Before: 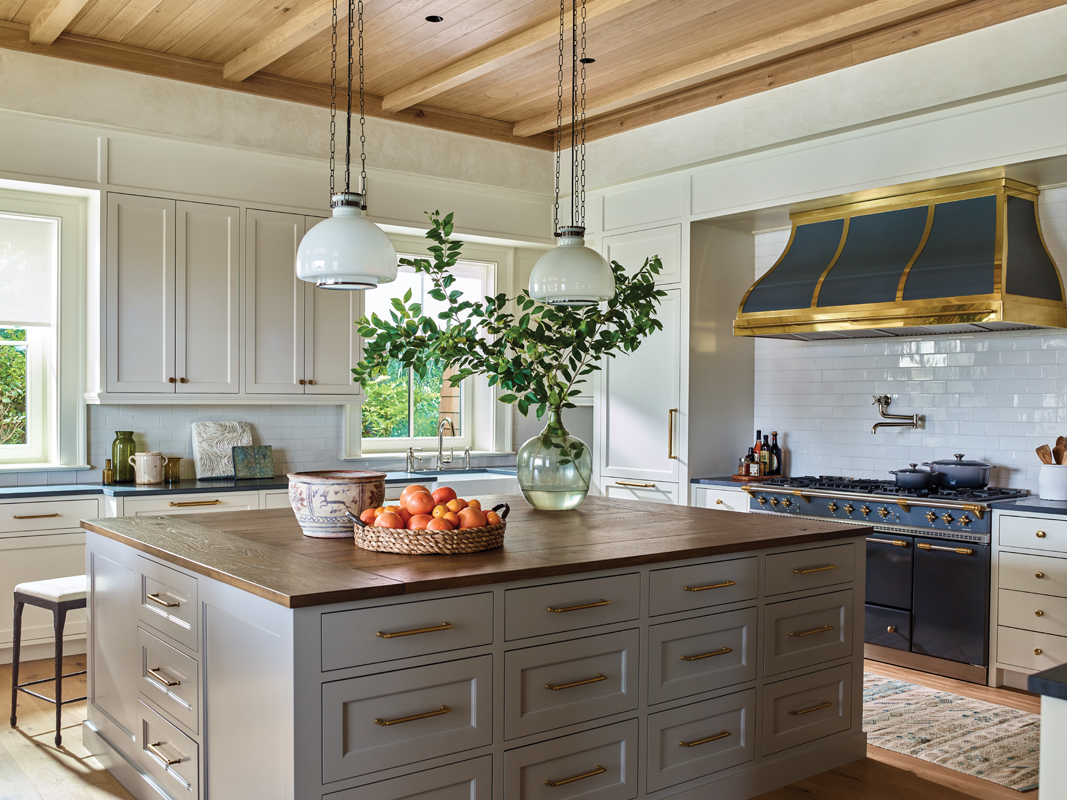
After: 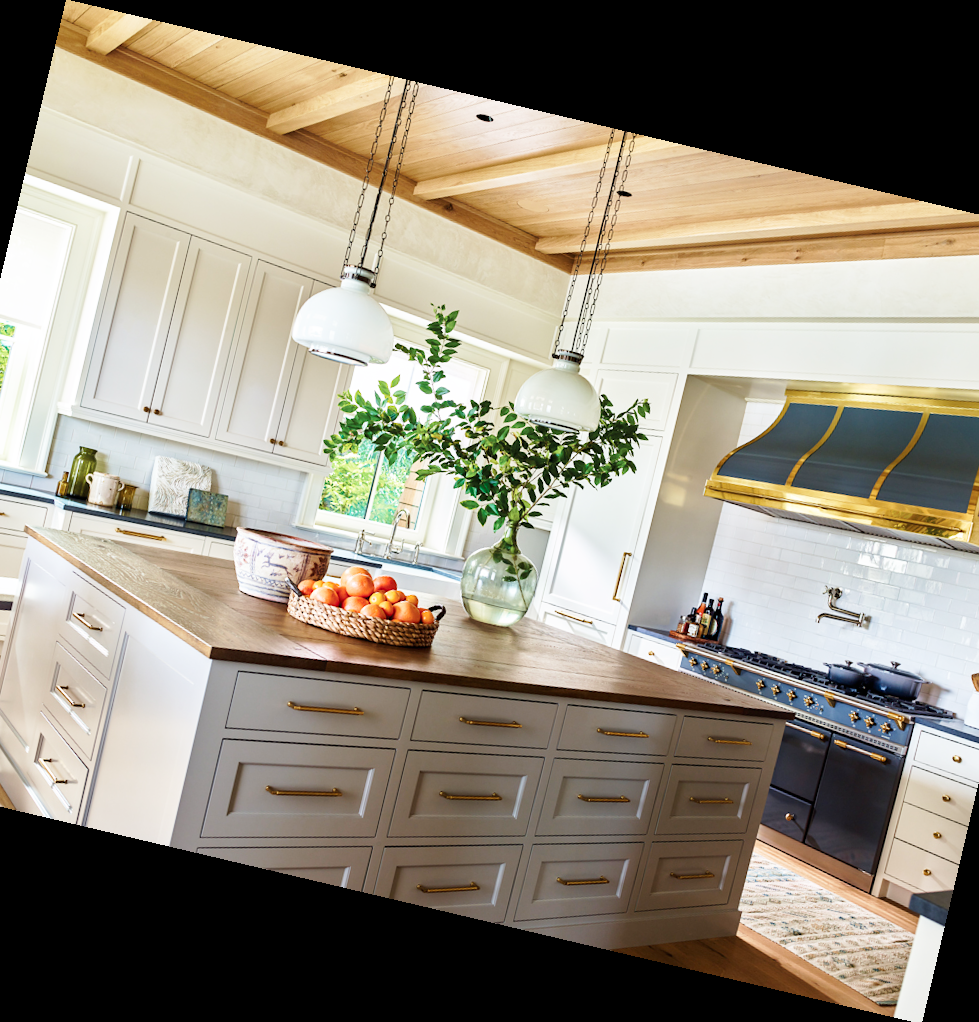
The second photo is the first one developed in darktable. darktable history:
rotate and perspective: rotation 13.27°, automatic cropping off
crop and rotate: left 9.597%, right 10.195%
base curve: curves: ch0 [(0, 0) (0.005, 0.002) (0.15, 0.3) (0.4, 0.7) (0.75, 0.95) (1, 1)], preserve colors none
